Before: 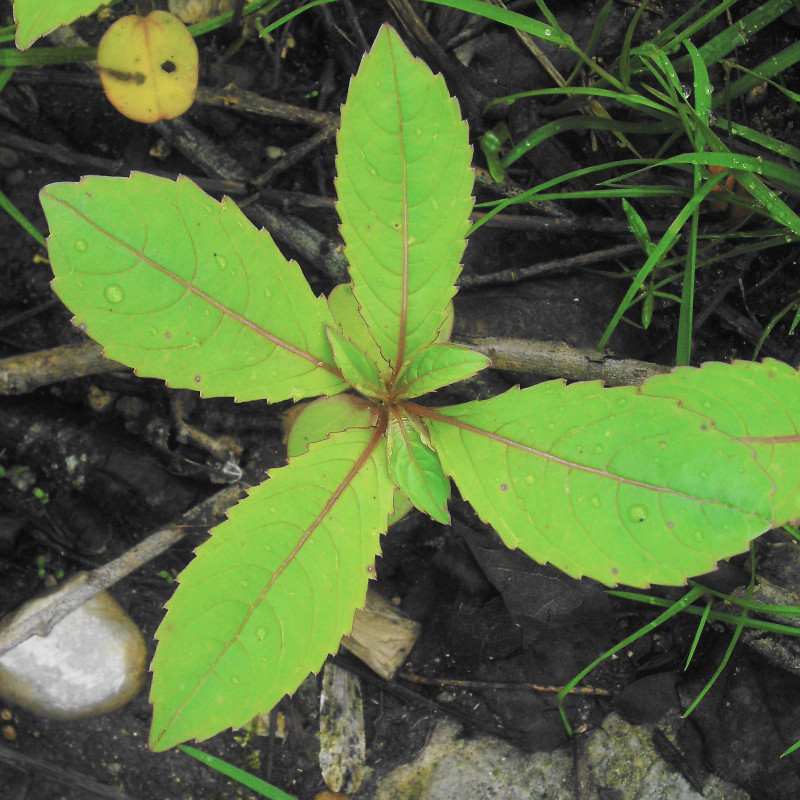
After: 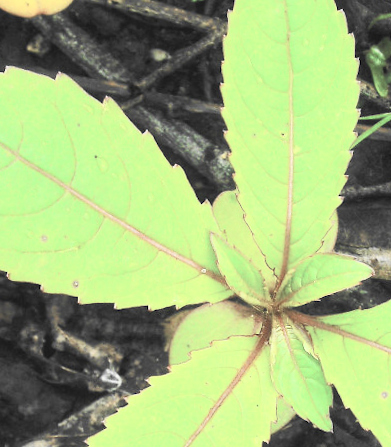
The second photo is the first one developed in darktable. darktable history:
crop: left 17.835%, top 7.675%, right 32.881%, bottom 32.213%
rotate and perspective: rotation 0.679°, lens shift (horizontal) 0.136, crop left 0.009, crop right 0.991, crop top 0.078, crop bottom 0.95
contrast brightness saturation: contrast 0.43, brightness 0.56, saturation -0.19
local contrast: highlights 100%, shadows 100%, detail 120%, midtone range 0.2
